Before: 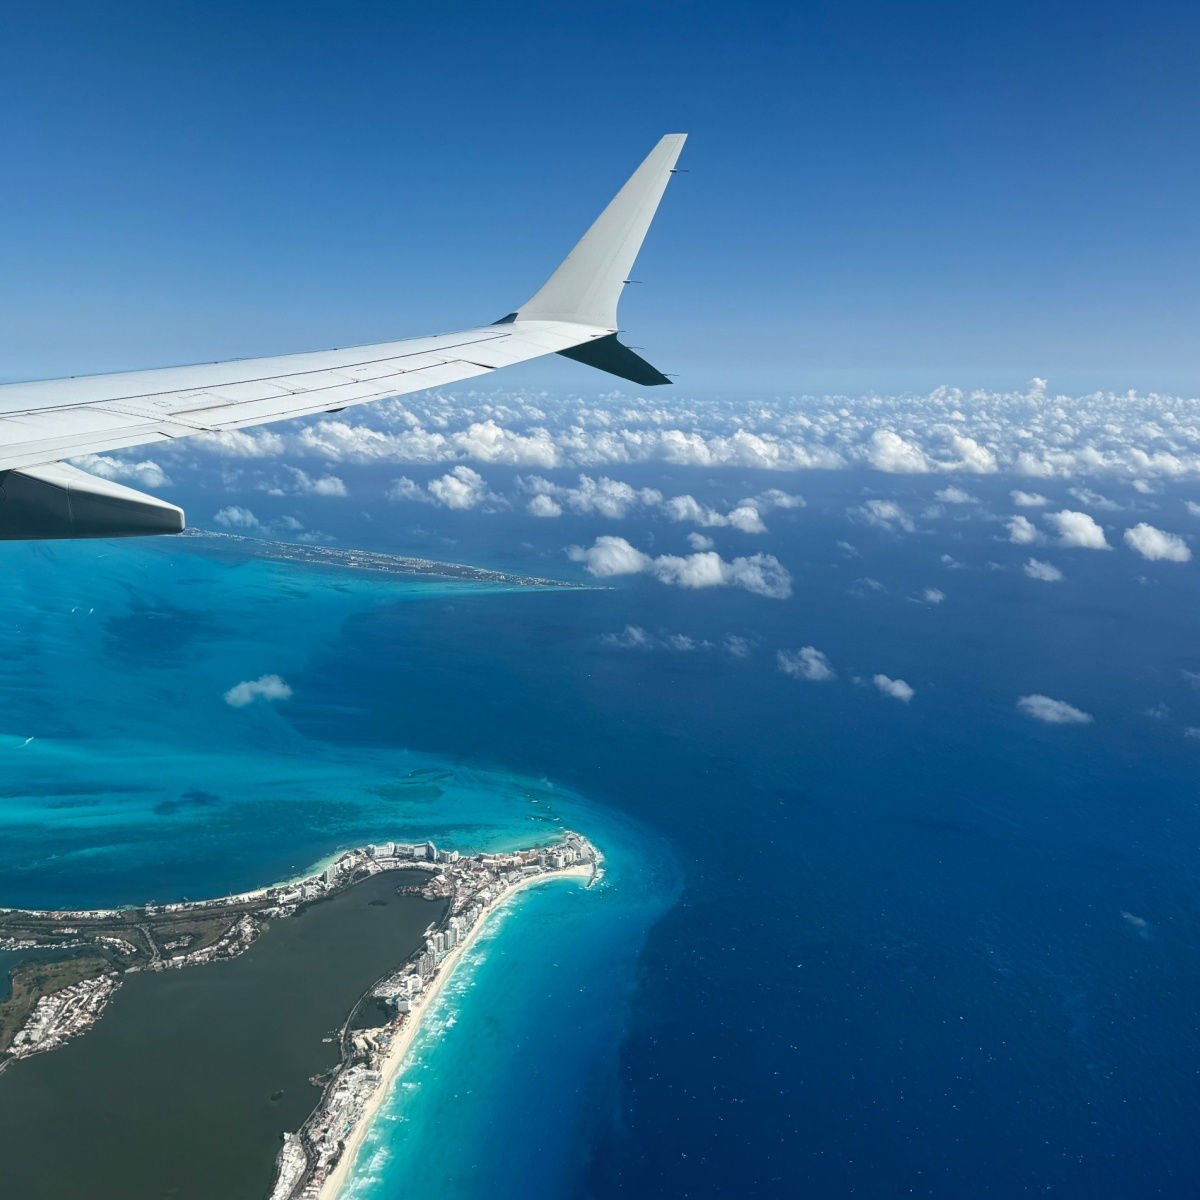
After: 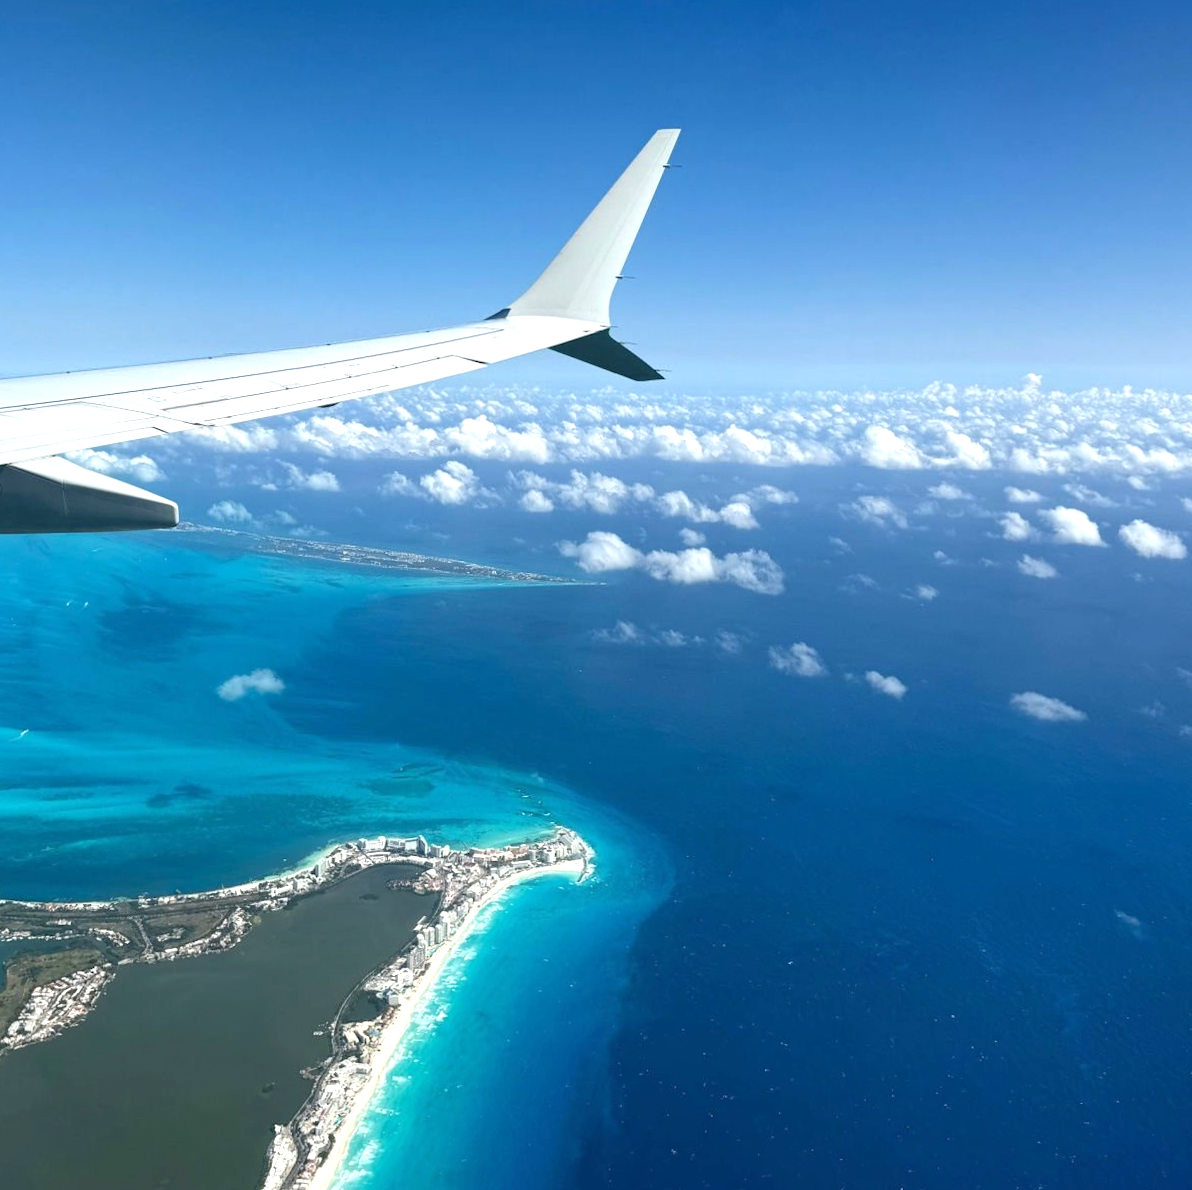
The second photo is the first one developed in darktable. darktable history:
rotate and perspective: rotation 0.192°, lens shift (horizontal) -0.015, crop left 0.005, crop right 0.996, crop top 0.006, crop bottom 0.99
exposure: exposure 0.6 EV, compensate highlight preservation false
